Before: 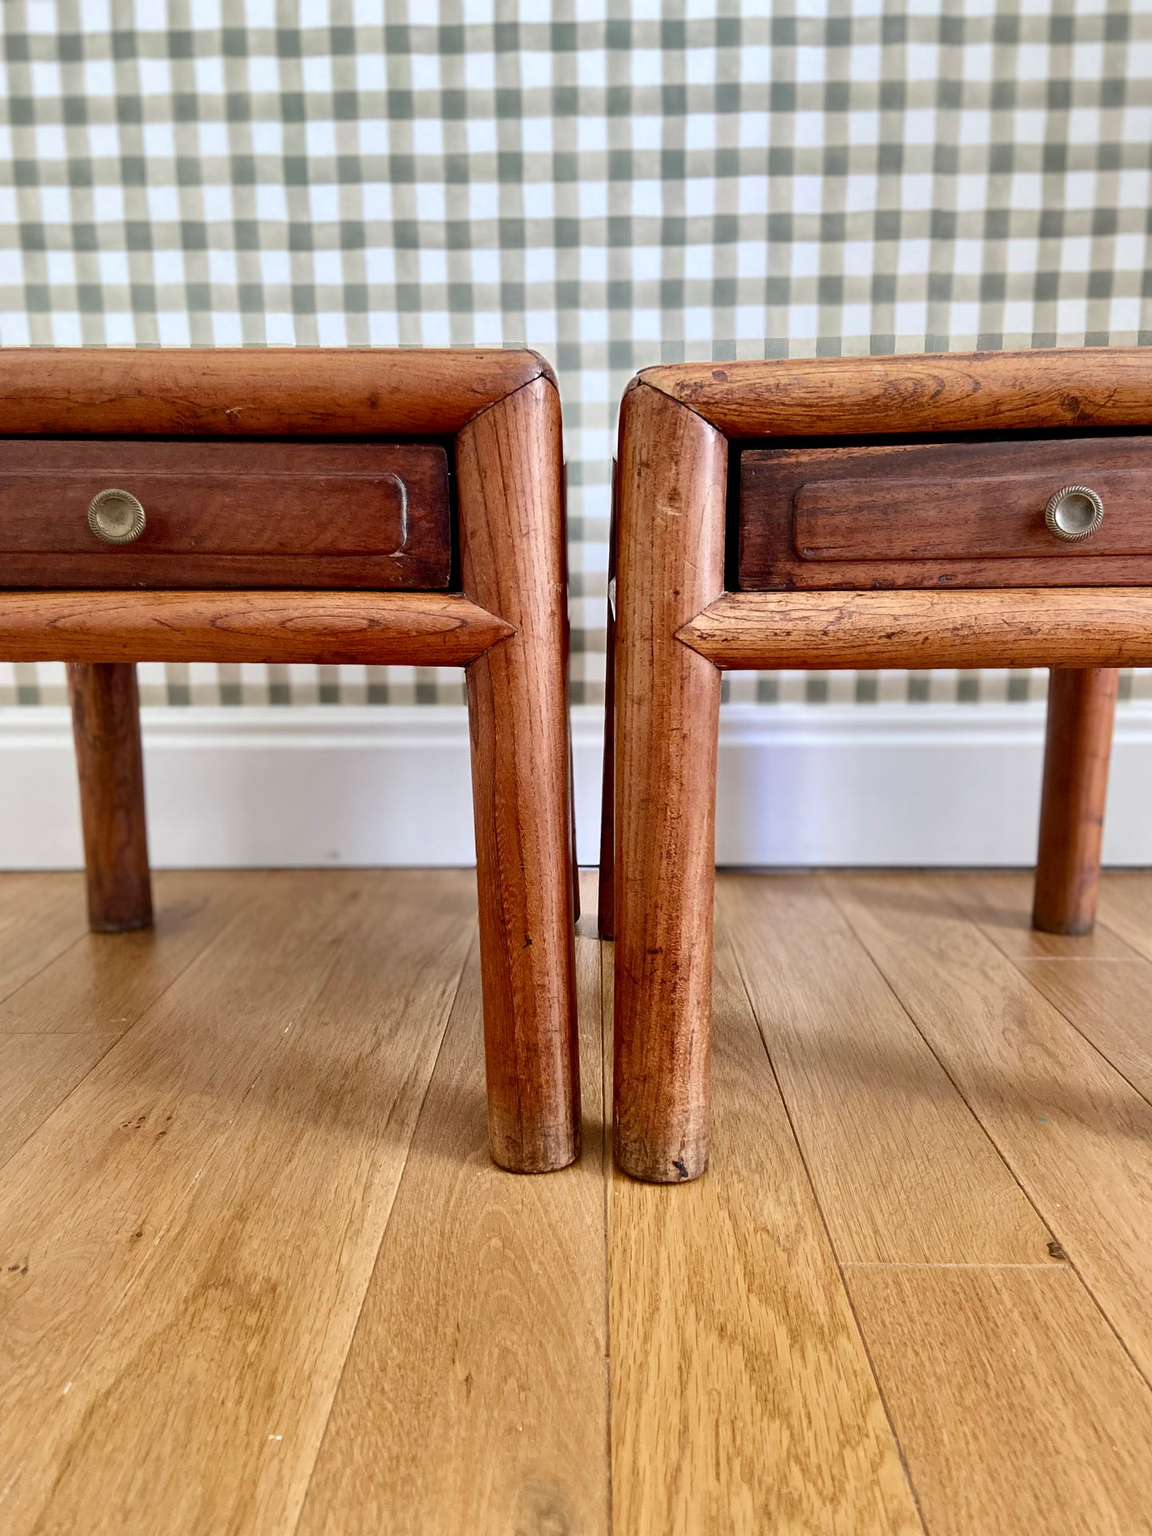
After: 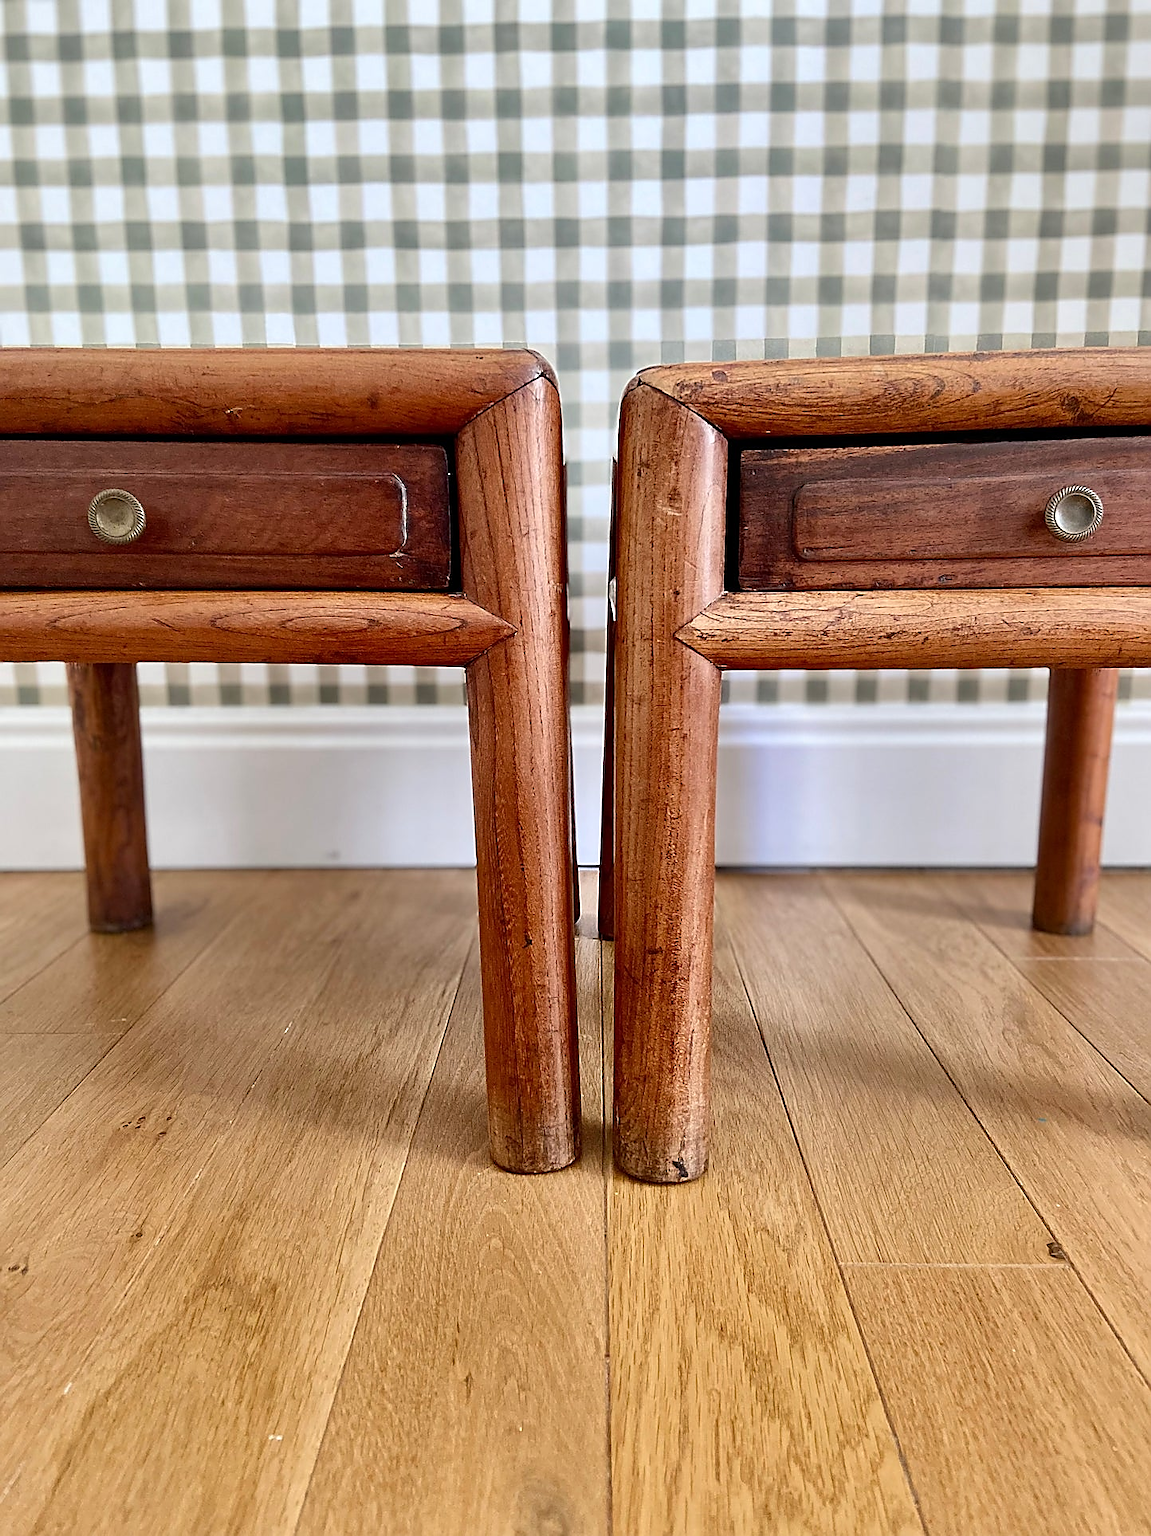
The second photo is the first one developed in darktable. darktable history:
sharpen: radius 1.408, amount 1.236, threshold 0.764
